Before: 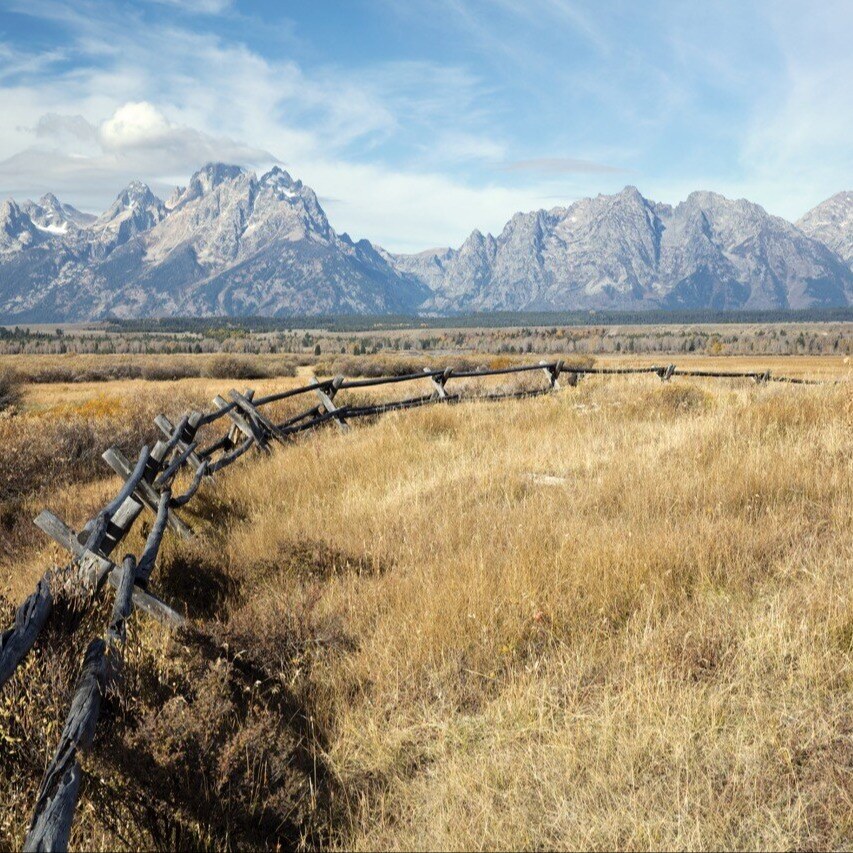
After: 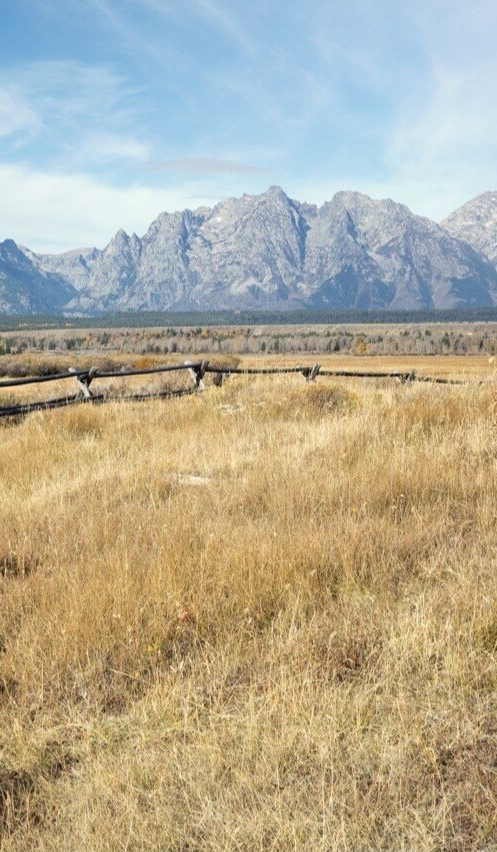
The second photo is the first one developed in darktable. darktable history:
exposure: compensate highlight preservation false
crop: left 41.688%
